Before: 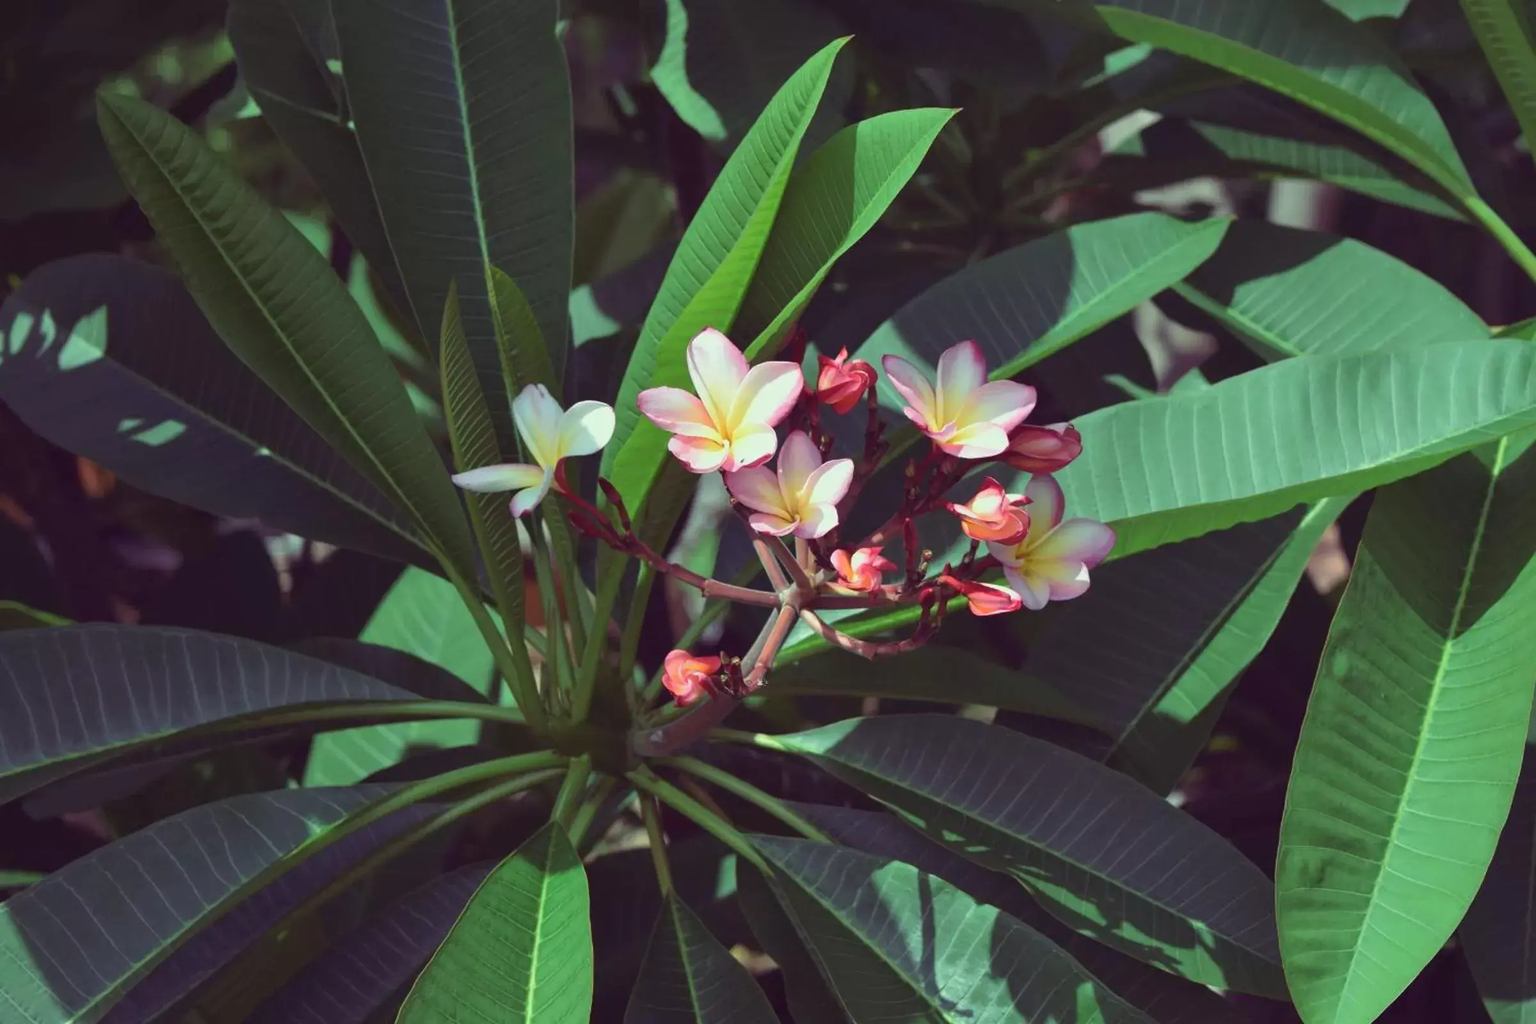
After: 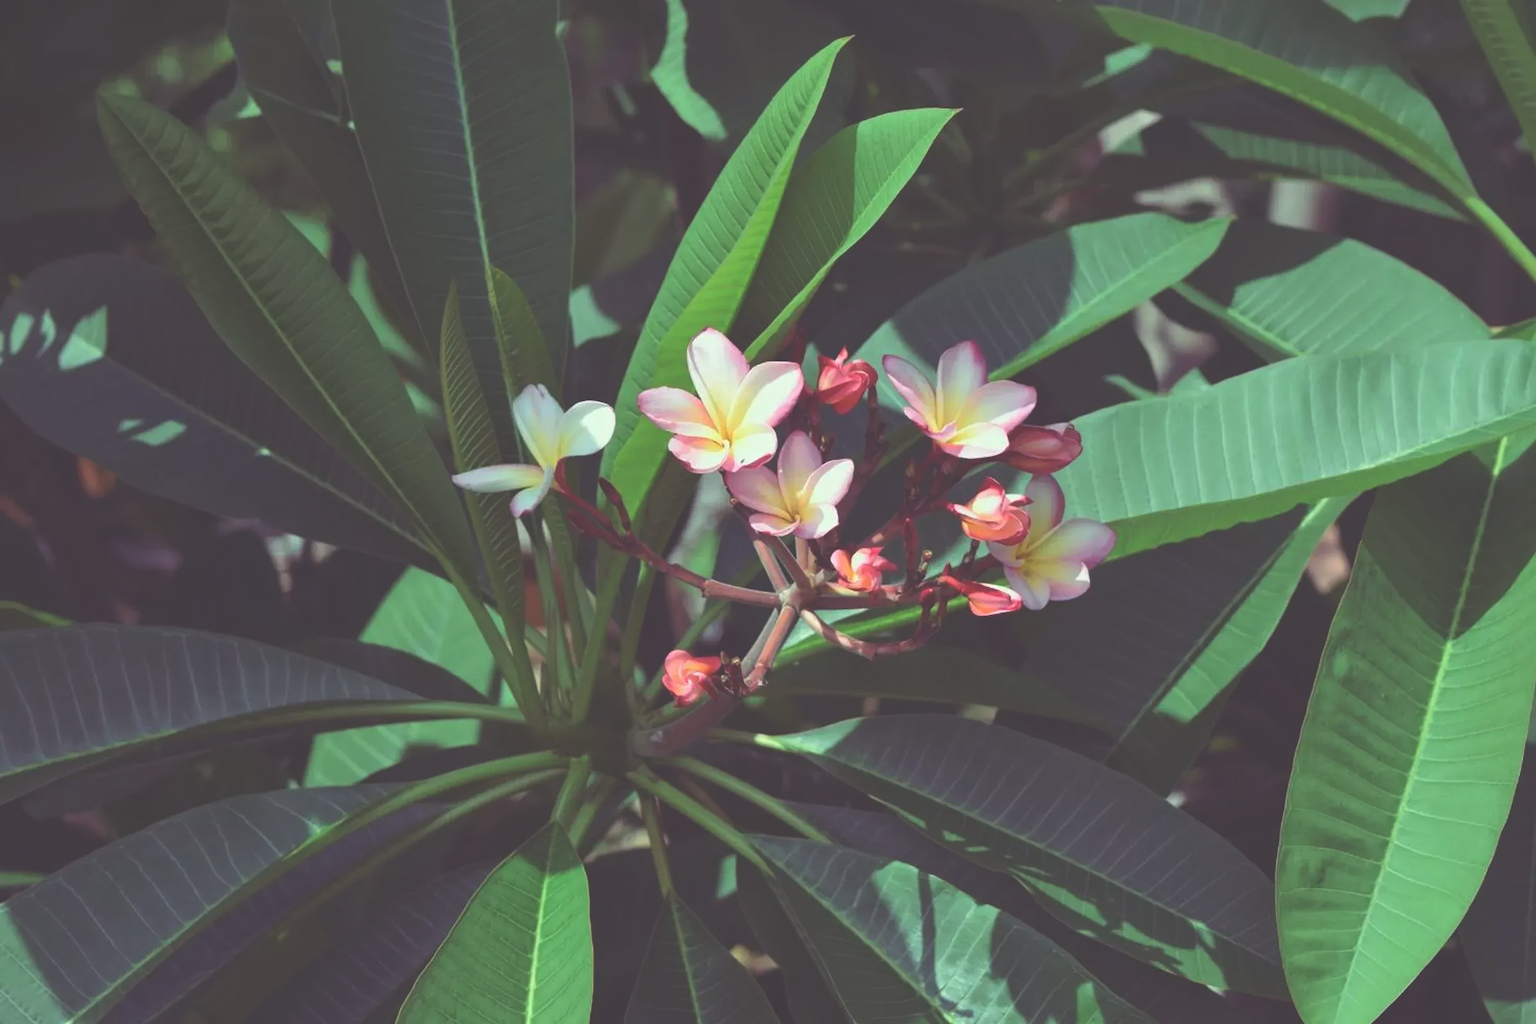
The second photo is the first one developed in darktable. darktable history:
exposure: black level correction -0.04, exposure 0.063 EV, compensate highlight preservation false
